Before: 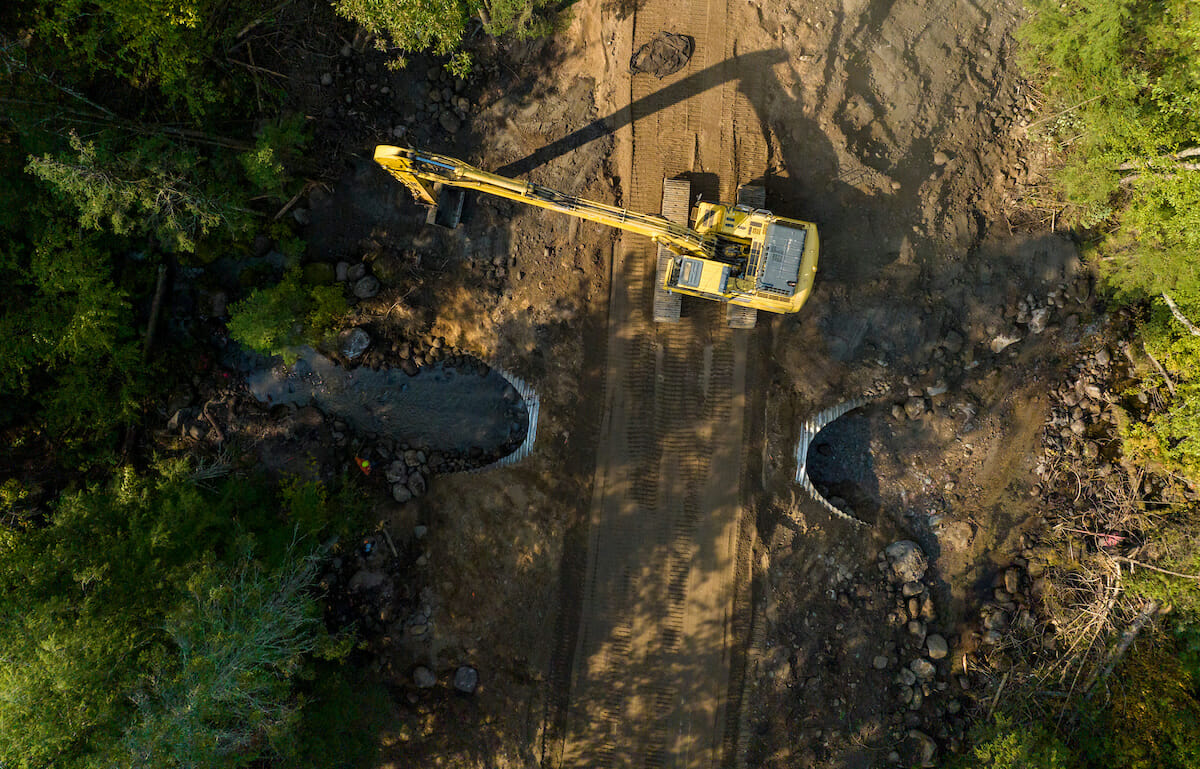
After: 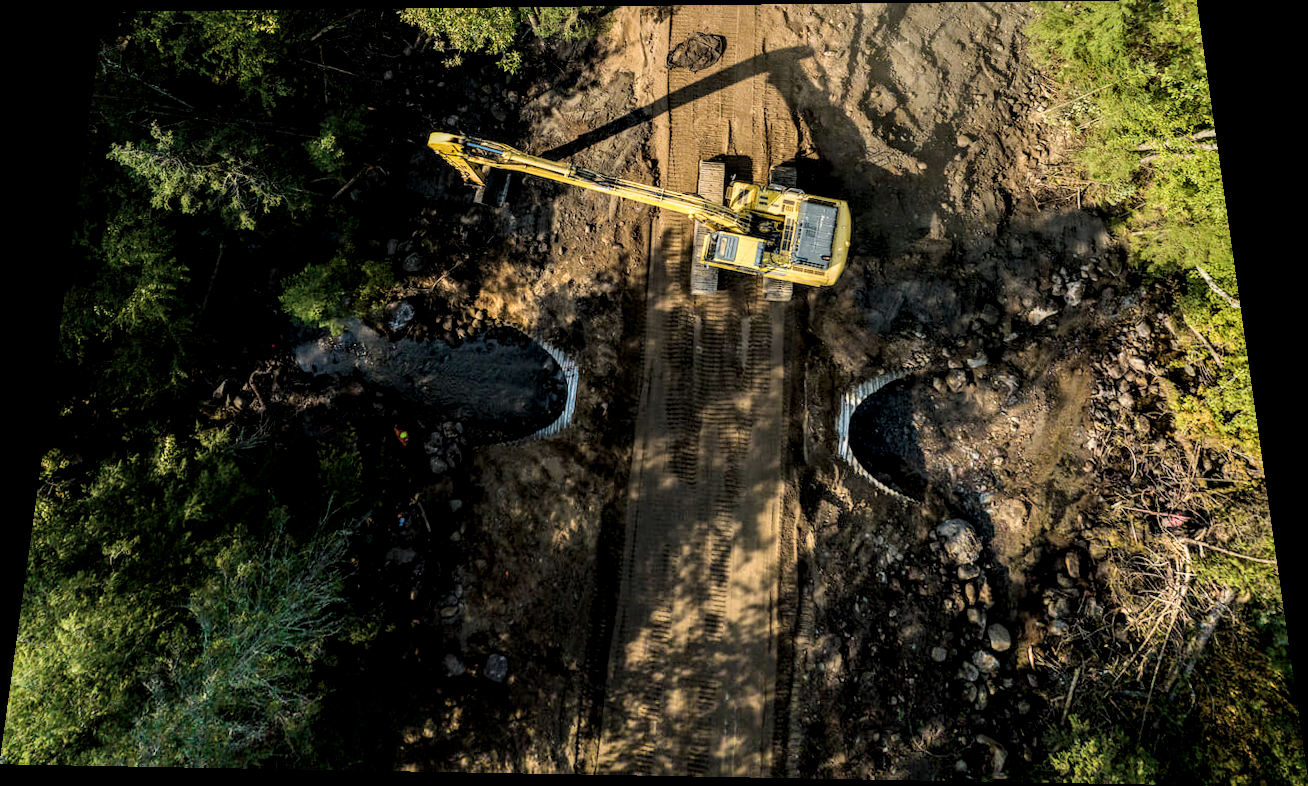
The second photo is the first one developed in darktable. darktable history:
filmic rgb: black relative exposure -7.65 EV, white relative exposure 4.56 EV, hardness 3.61, contrast 1.106
local contrast: highlights 60%, shadows 60%, detail 160%
rotate and perspective: rotation 0.128°, lens shift (vertical) -0.181, lens shift (horizontal) -0.044, shear 0.001, automatic cropping off
